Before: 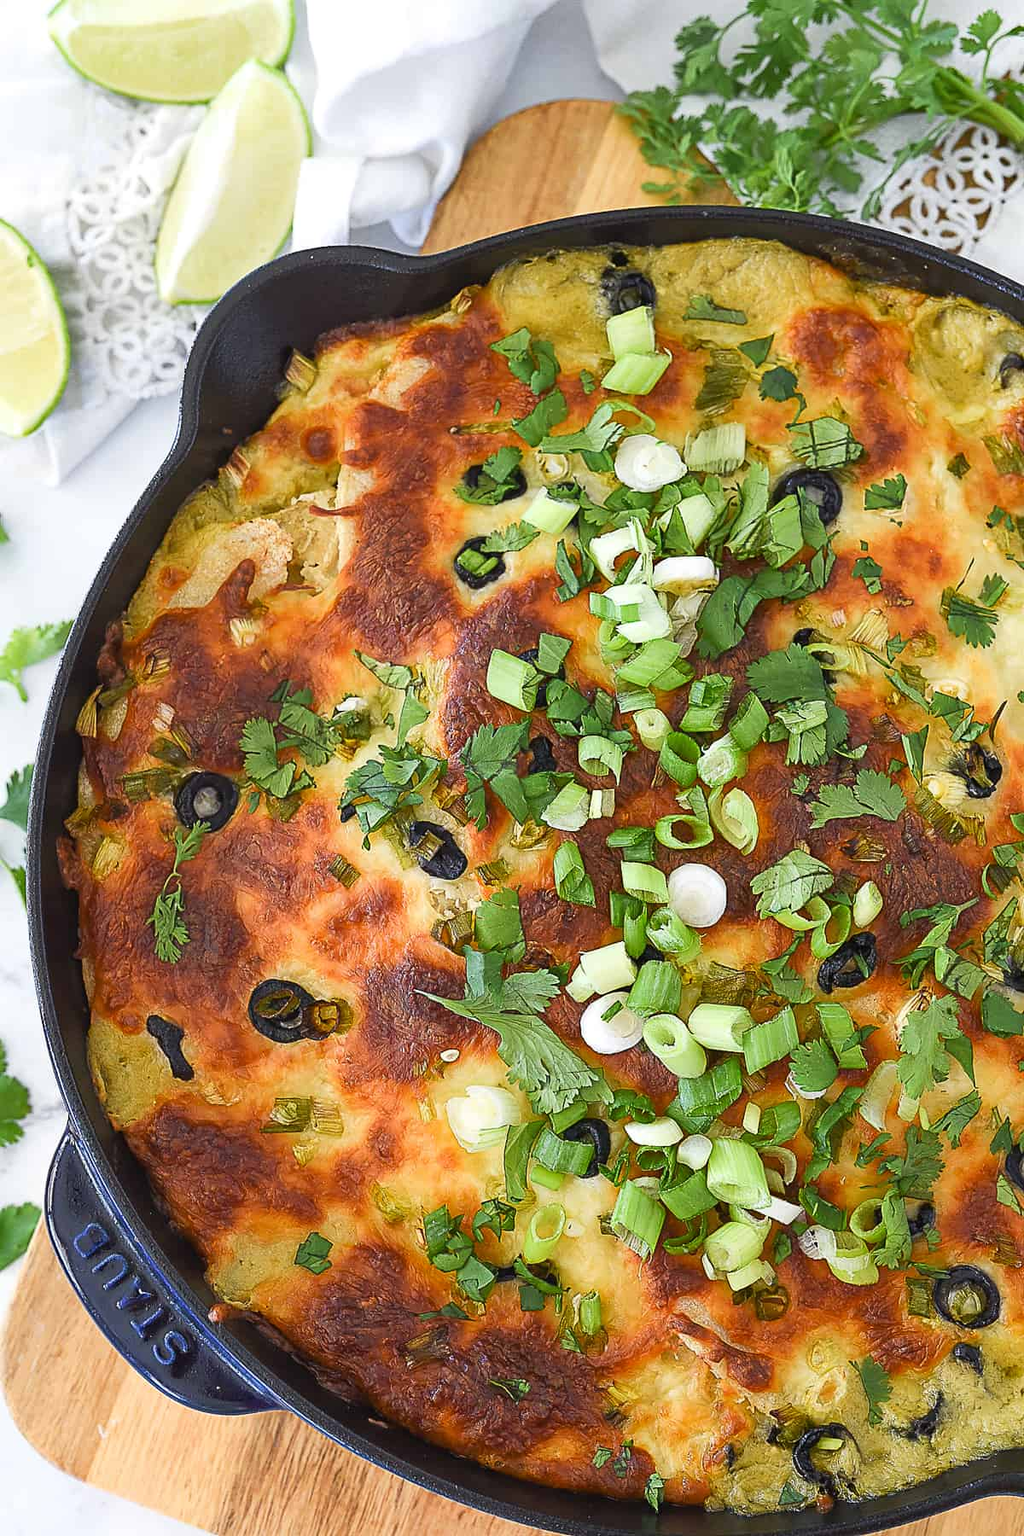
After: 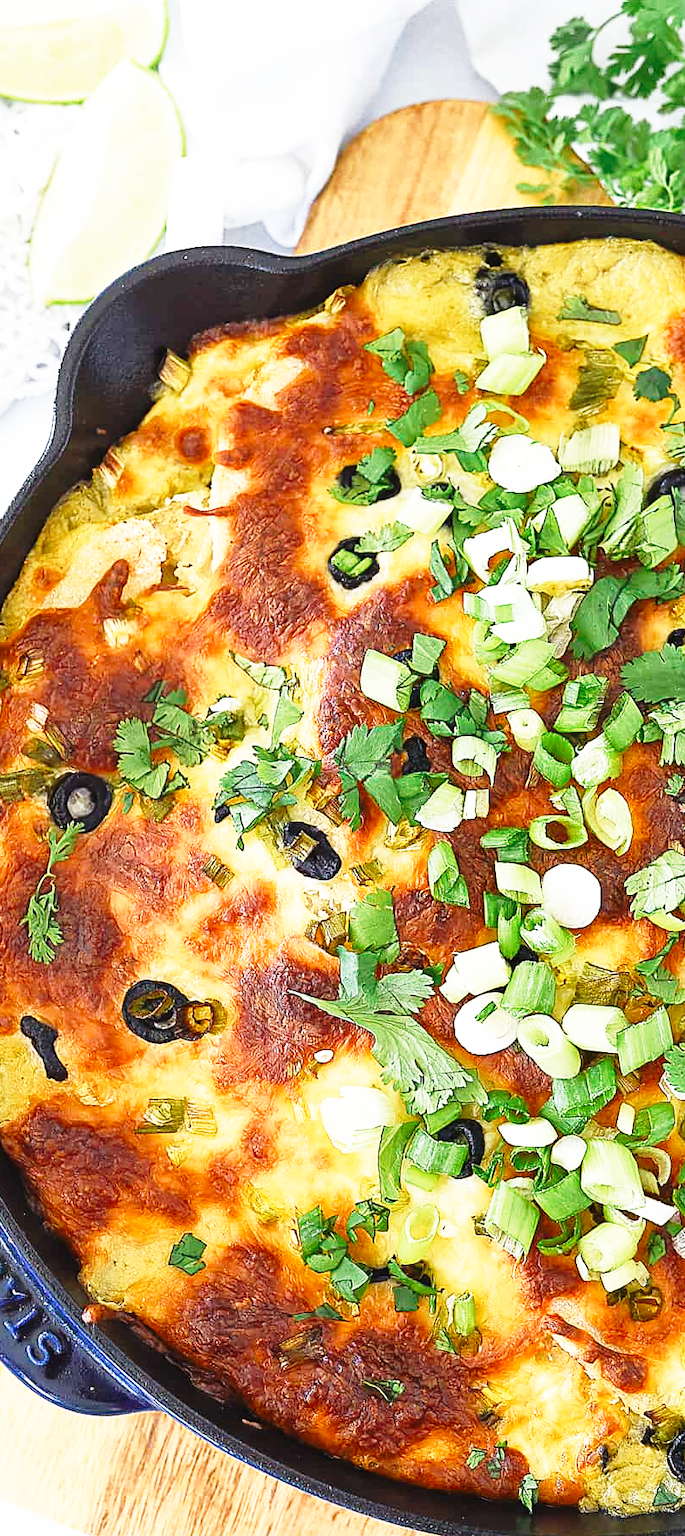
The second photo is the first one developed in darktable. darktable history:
color correction: highlights b* 0.049
crop and rotate: left 12.334%, right 20.739%
color zones: curves: ch0 [(0, 0.5) (0.125, 0.4) (0.25, 0.5) (0.375, 0.4) (0.5, 0.4) (0.625, 0.35) (0.75, 0.35) (0.875, 0.5)]; ch1 [(0, 0.35) (0.125, 0.45) (0.25, 0.35) (0.375, 0.35) (0.5, 0.35) (0.625, 0.35) (0.75, 0.45) (0.875, 0.35)]; ch2 [(0, 0.6) (0.125, 0.5) (0.25, 0.5) (0.375, 0.6) (0.5, 0.6) (0.625, 0.5) (0.75, 0.5) (0.875, 0.5)], mix -62.3%
base curve: curves: ch0 [(0, 0) (0.026, 0.03) (0.109, 0.232) (0.351, 0.748) (0.669, 0.968) (1, 1)], preserve colors none
